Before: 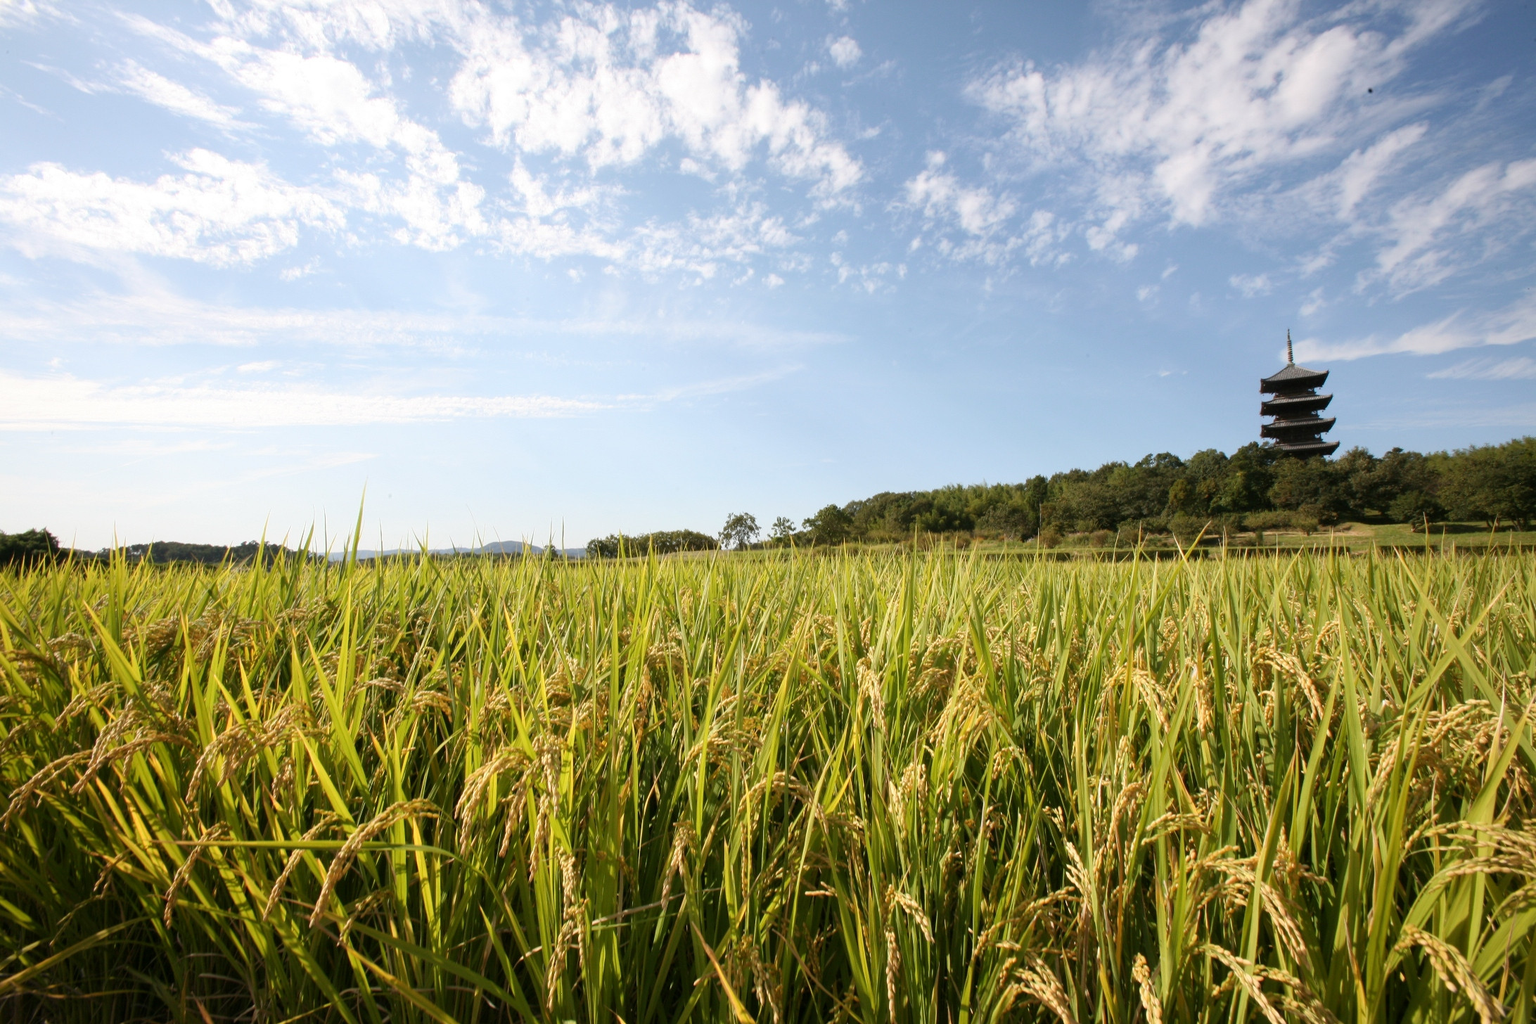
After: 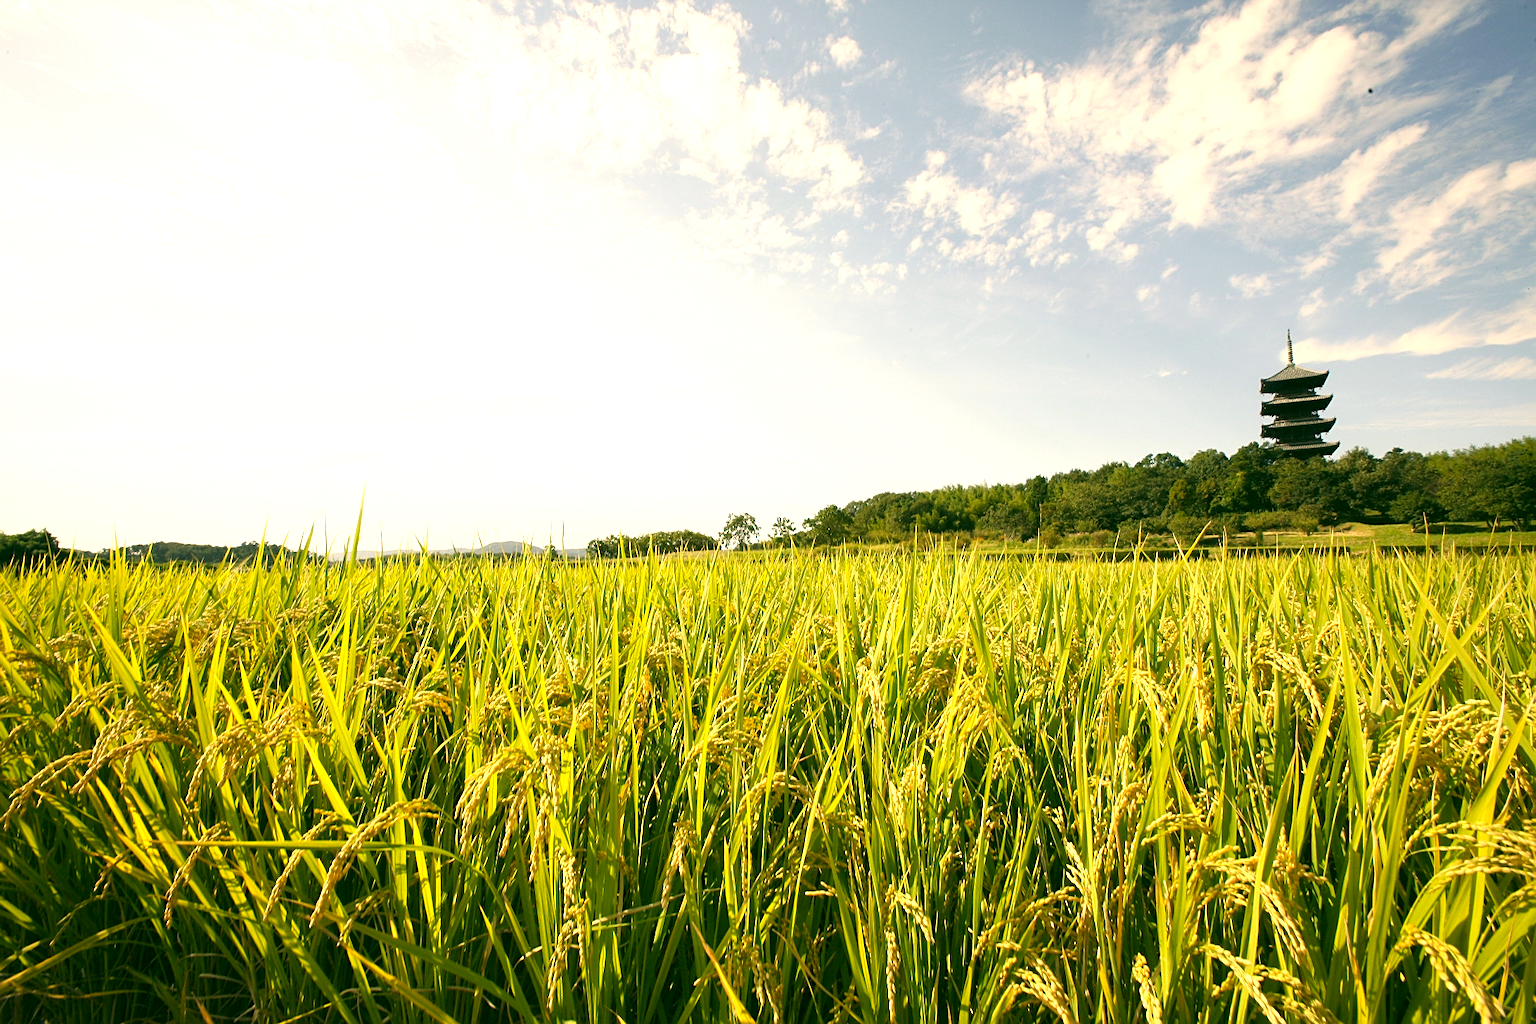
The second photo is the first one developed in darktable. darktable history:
sharpen: on, module defaults
color correction: highlights a* 5.3, highlights b* 24.26, shadows a* -15.58, shadows b* 4.02
exposure: black level correction 0, exposure 0.7 EV, compensate exposure bias true, compensate highlight preservation false
